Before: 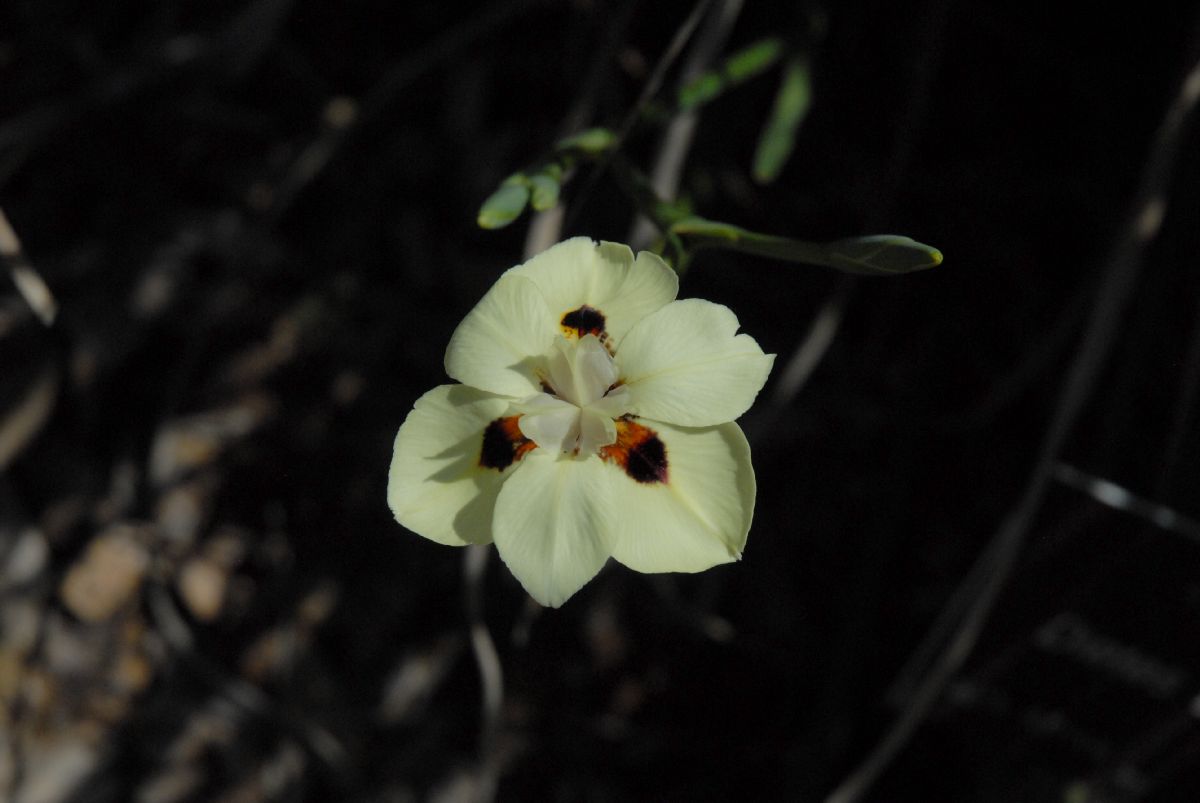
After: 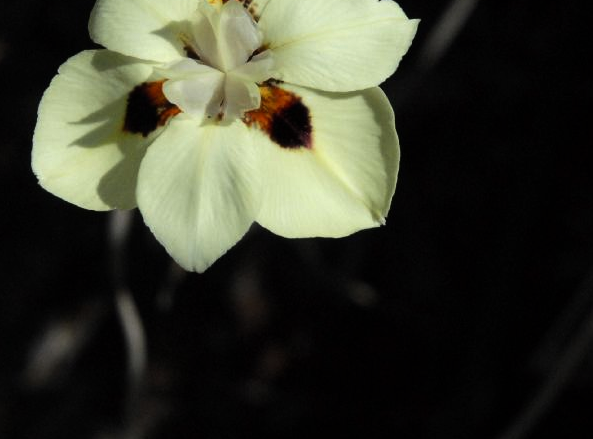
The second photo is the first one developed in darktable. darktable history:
tone equalizer: -8 EV -0.75 EV, -7 EV -0.7 EV, -6 EV -0.6 EV, -5 EV -0.4 EV, -3 EV 0.4 EV, -2 EV 0.6 EV, -1 EV 0.7 EV, +0 EV 0.75 EV, edges refinement/feathering 500, mask exposure compensation -1.57 EV, preserve details no
crop: left 29.672%, top 41.786%, right 20.851%, bottom 3.487%
